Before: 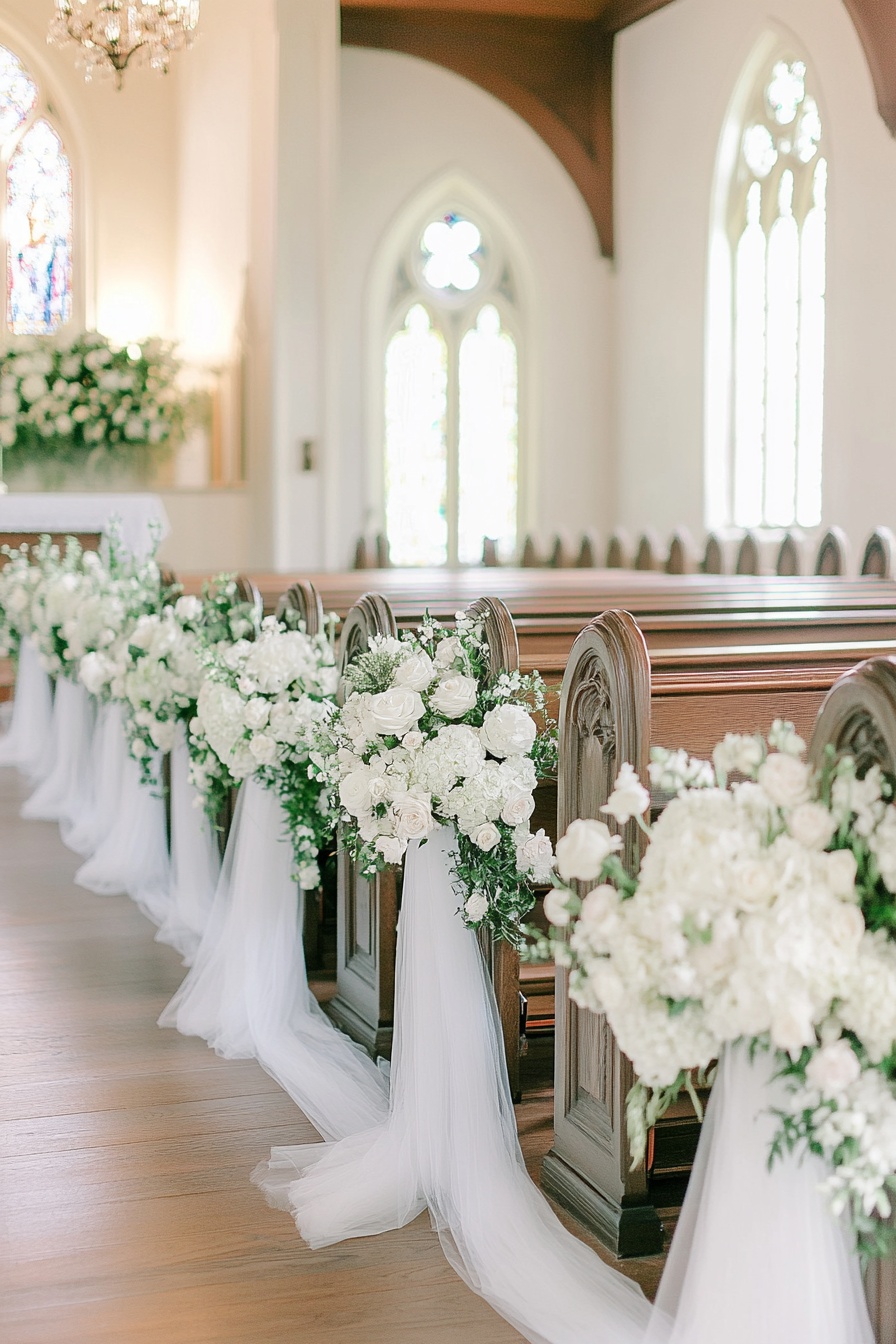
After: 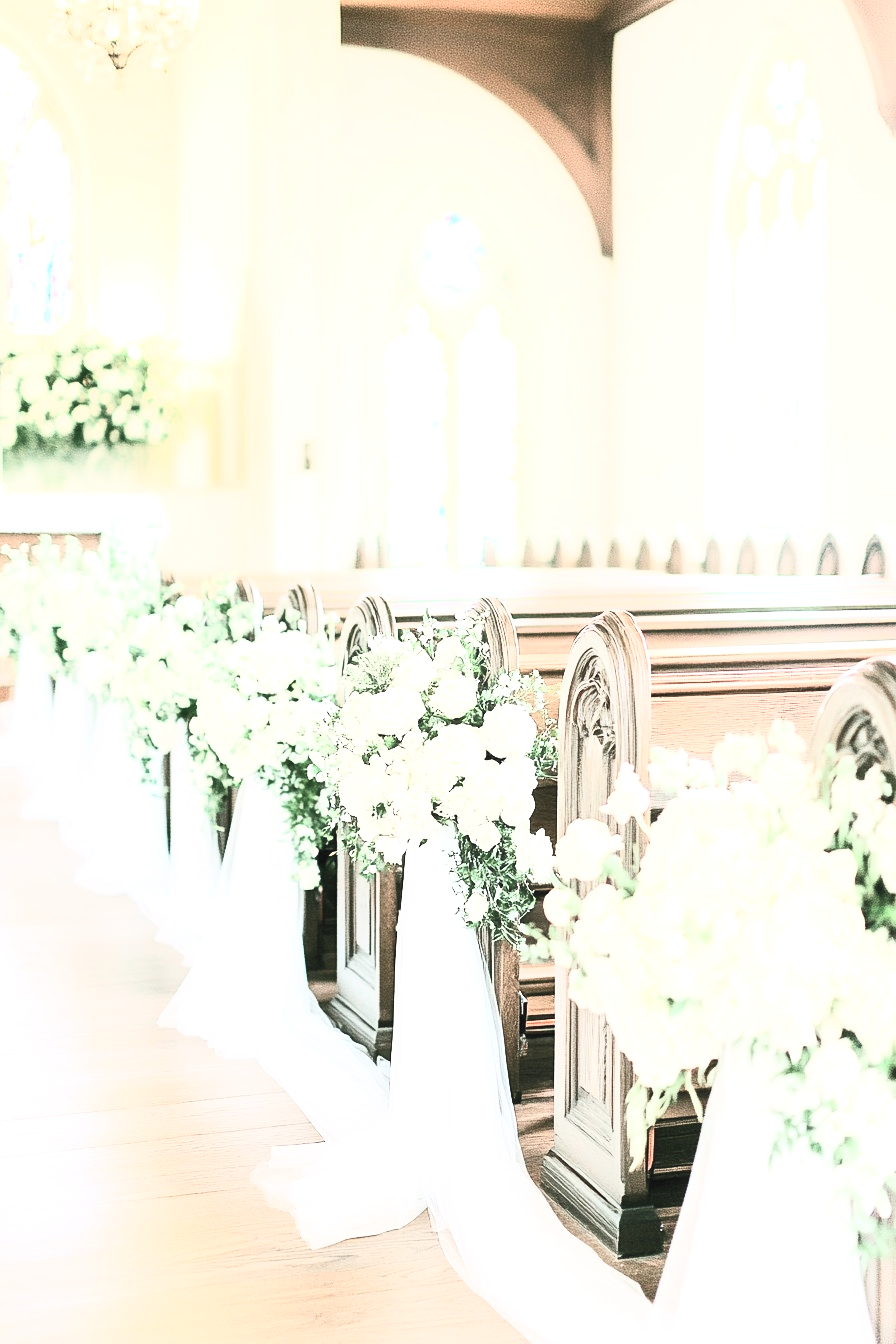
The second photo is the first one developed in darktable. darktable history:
exposure: black level correction 0, exposure 0.951 EV, compensate exposure bias true, compensate highlight preservation false
contrast brightness saturation: contrast 0.575, brightness 0.567, saturation -0.35
